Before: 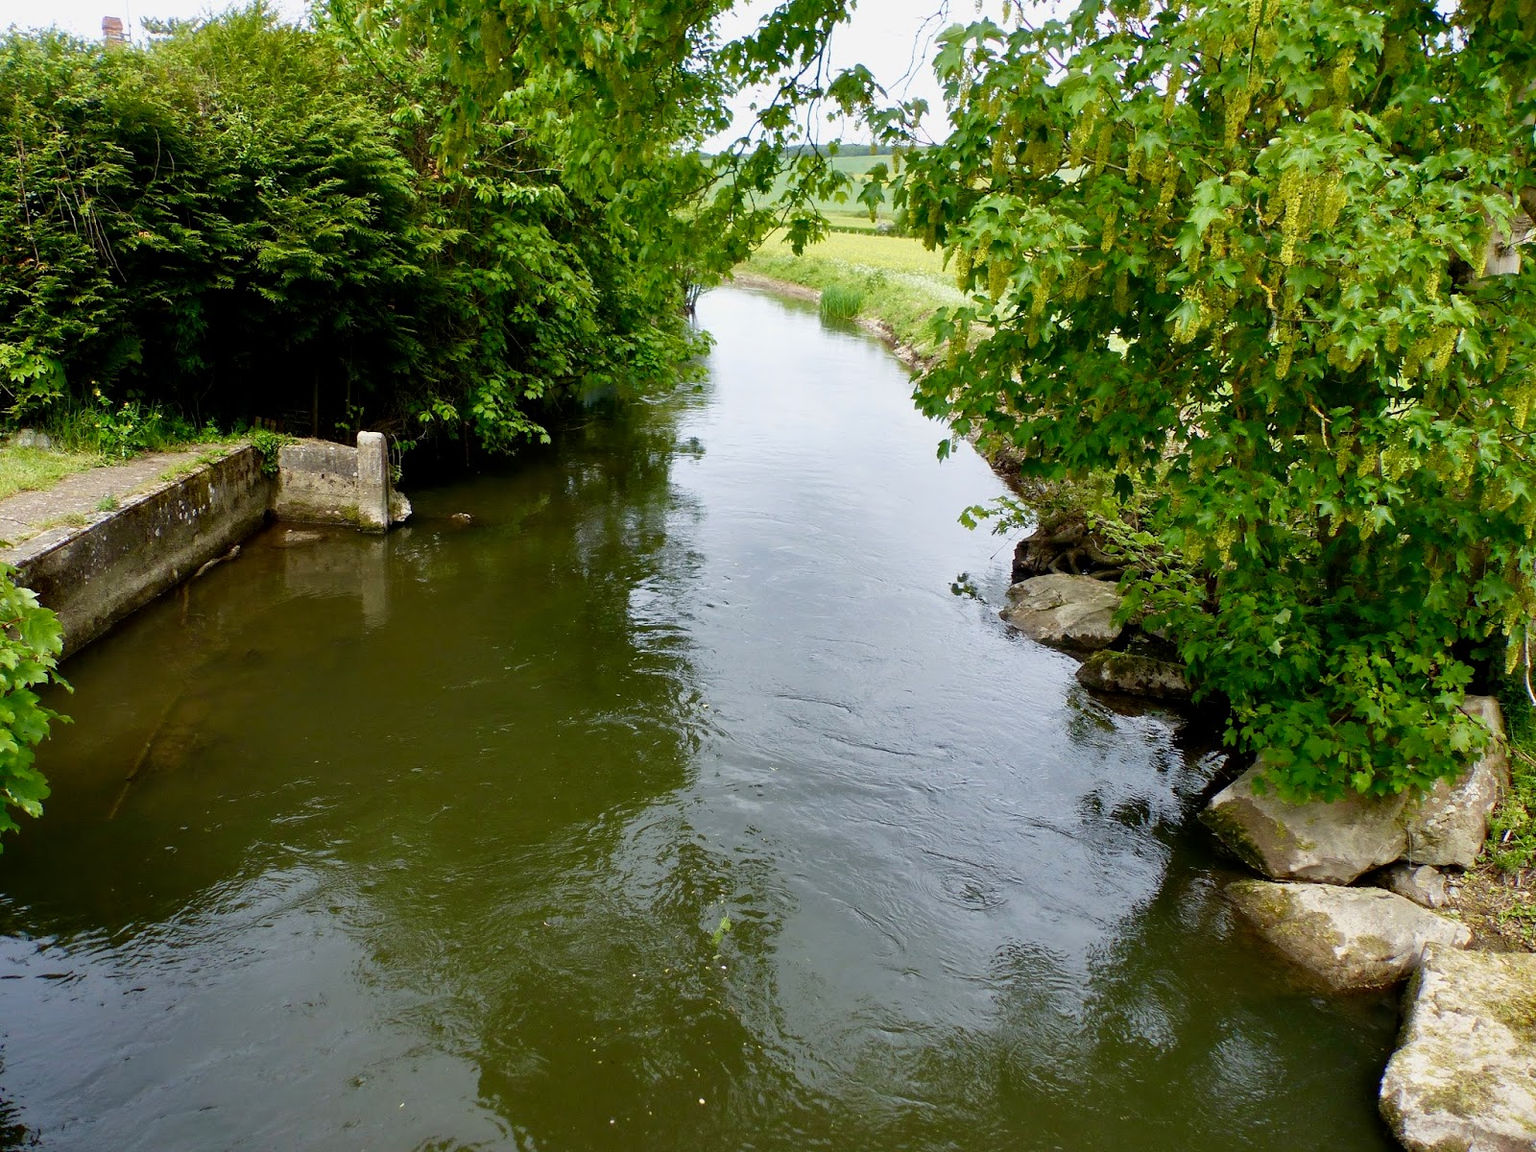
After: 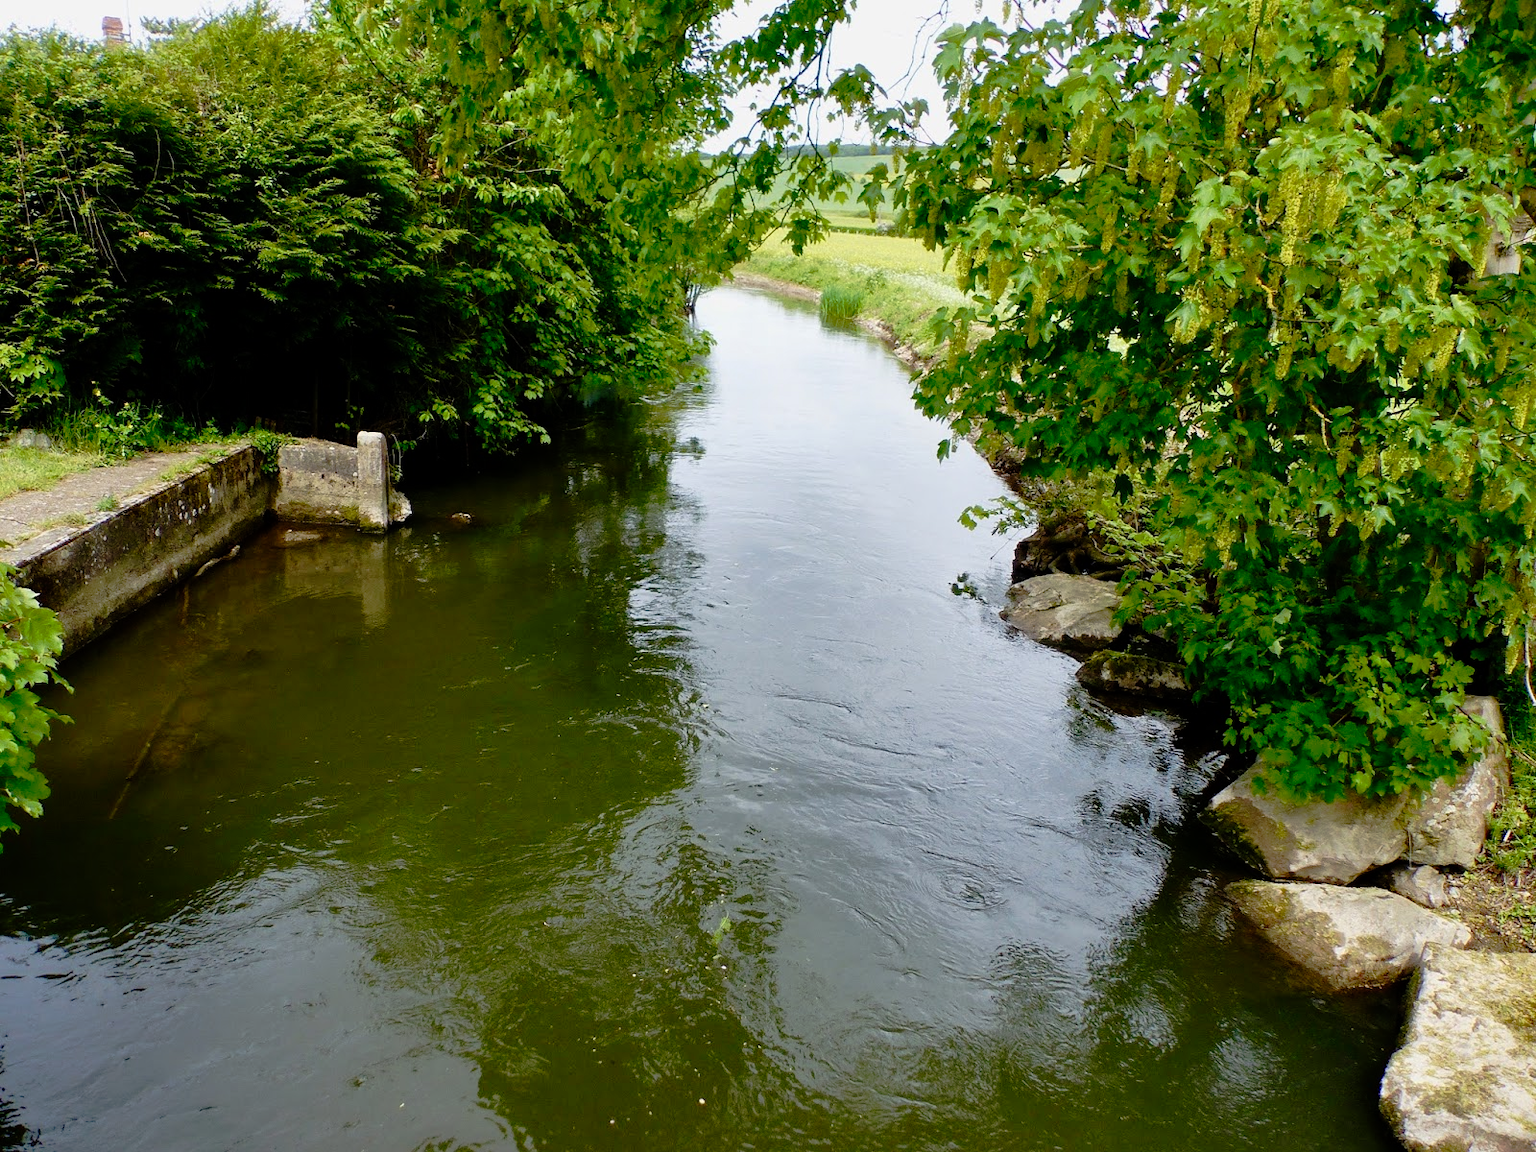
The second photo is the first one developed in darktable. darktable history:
tone curve: curves: ch0 [(0, 0) (0.126, 0.061) (0.362, 0.382) (0.498, 0.498) (0.706, 0.712) (1, 1)]; ch1 [(0, 0) (0.5, 0.505) (0.55, 0.578) (1, 1)]; ch2 [(0, 0) (0.44, 0.424) (0.489, 0.483) (0.537, 0.538) (1, 1)], preserve colors none
